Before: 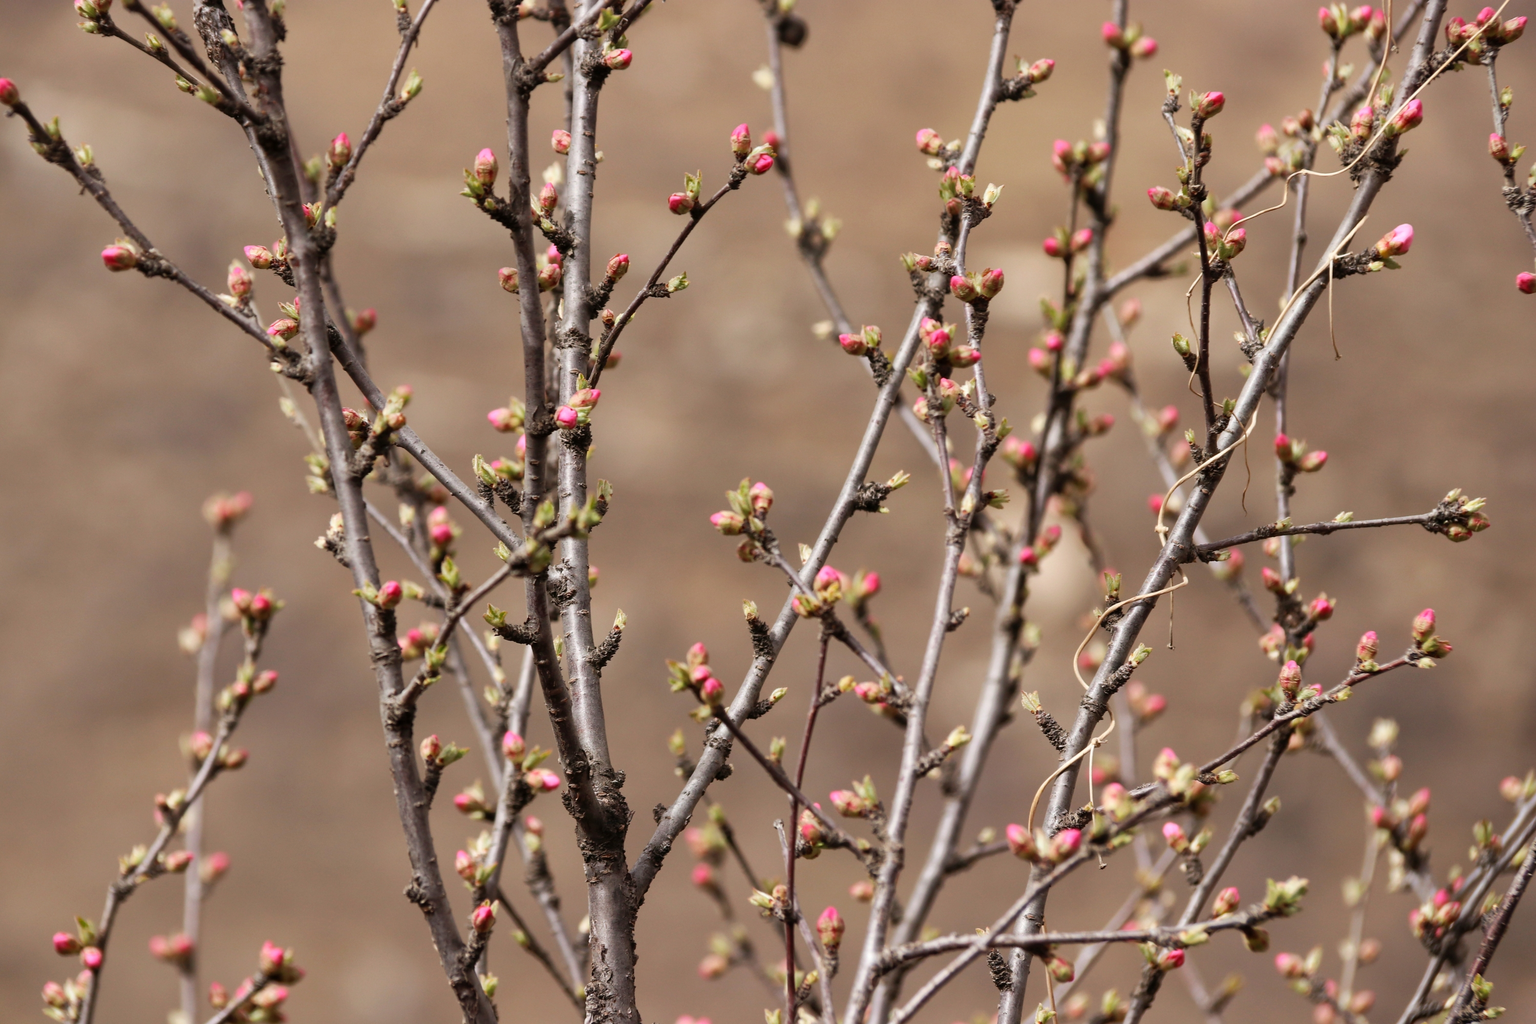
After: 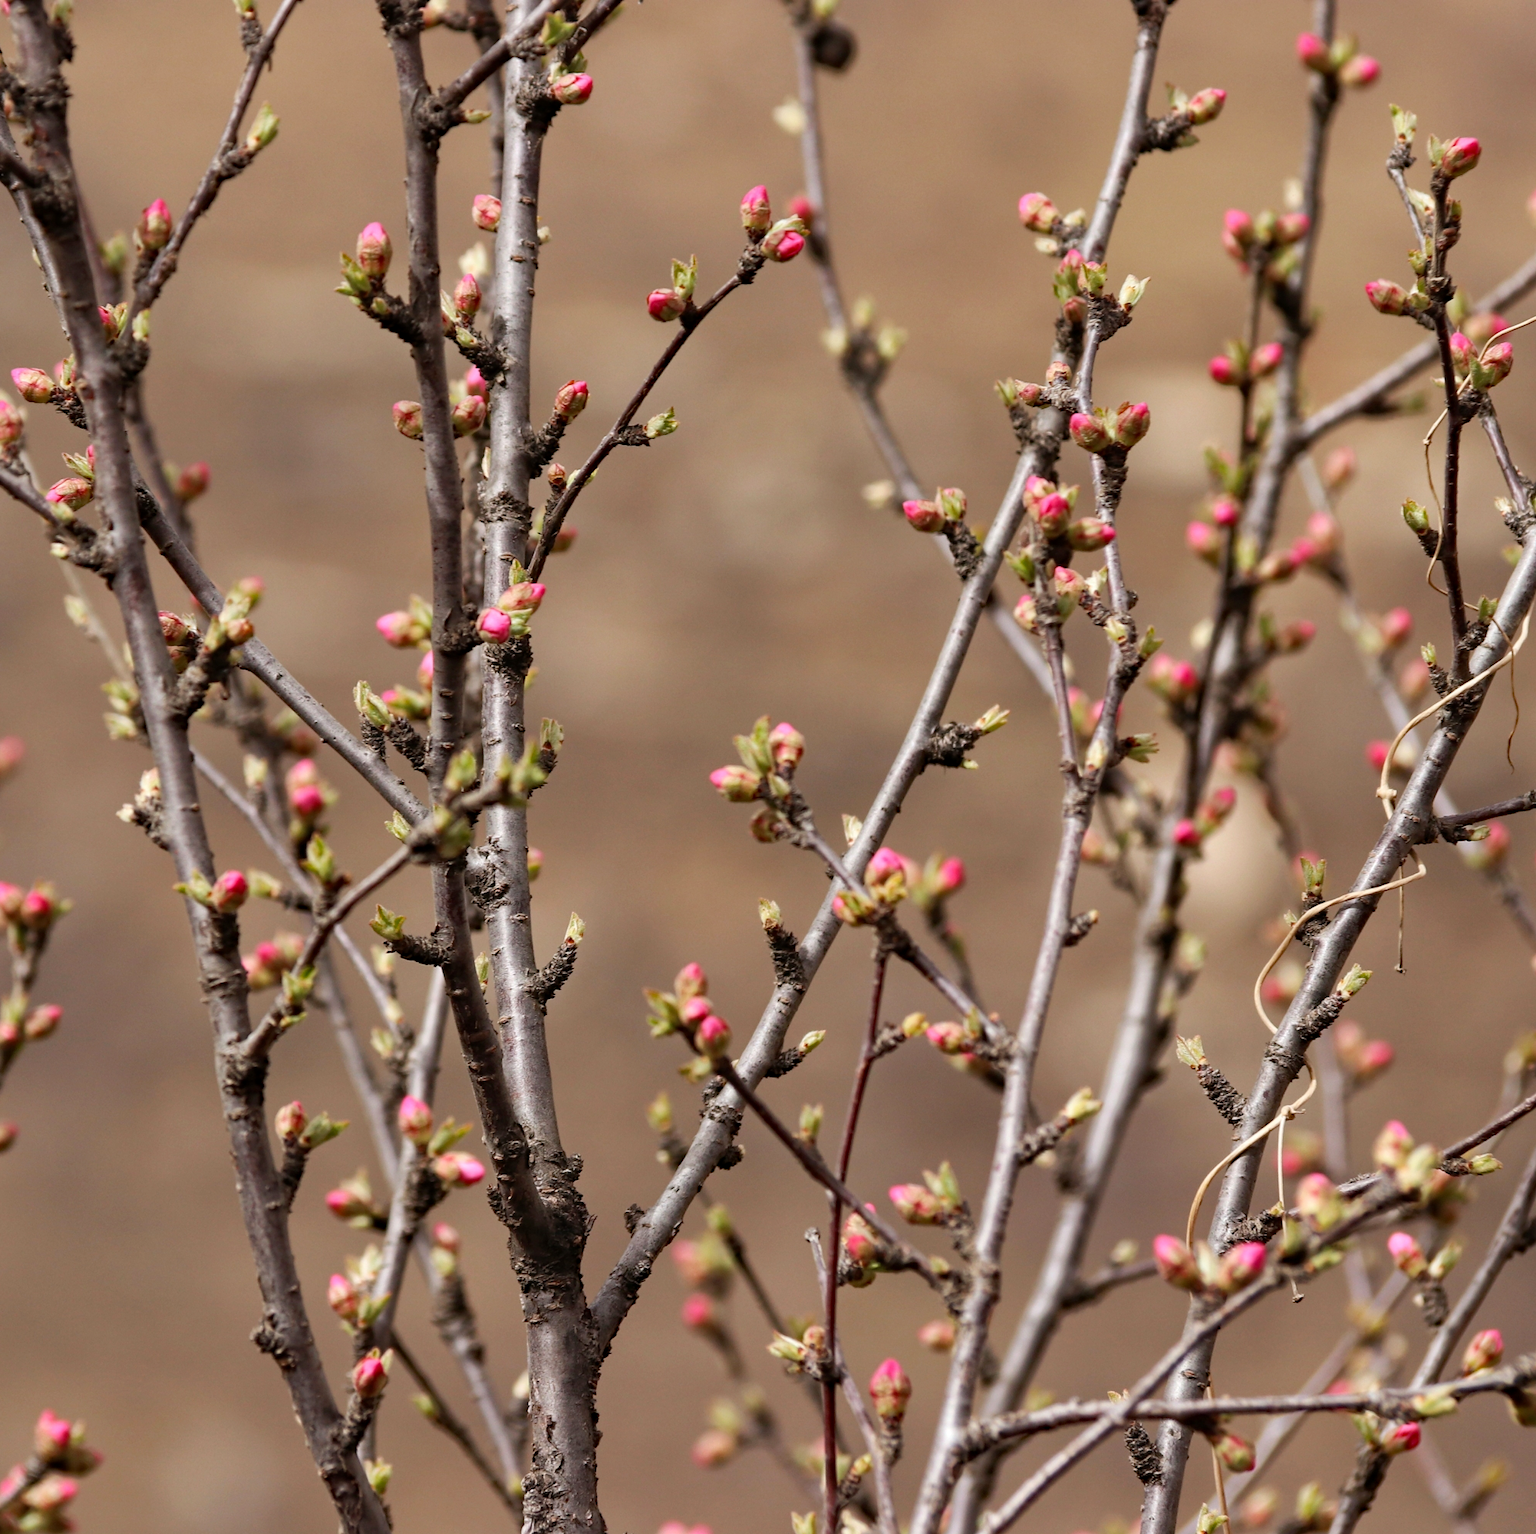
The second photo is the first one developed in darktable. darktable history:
crop: left 15.409%, right 17.855%
haze removal: compatibility mode true, adaptive false
